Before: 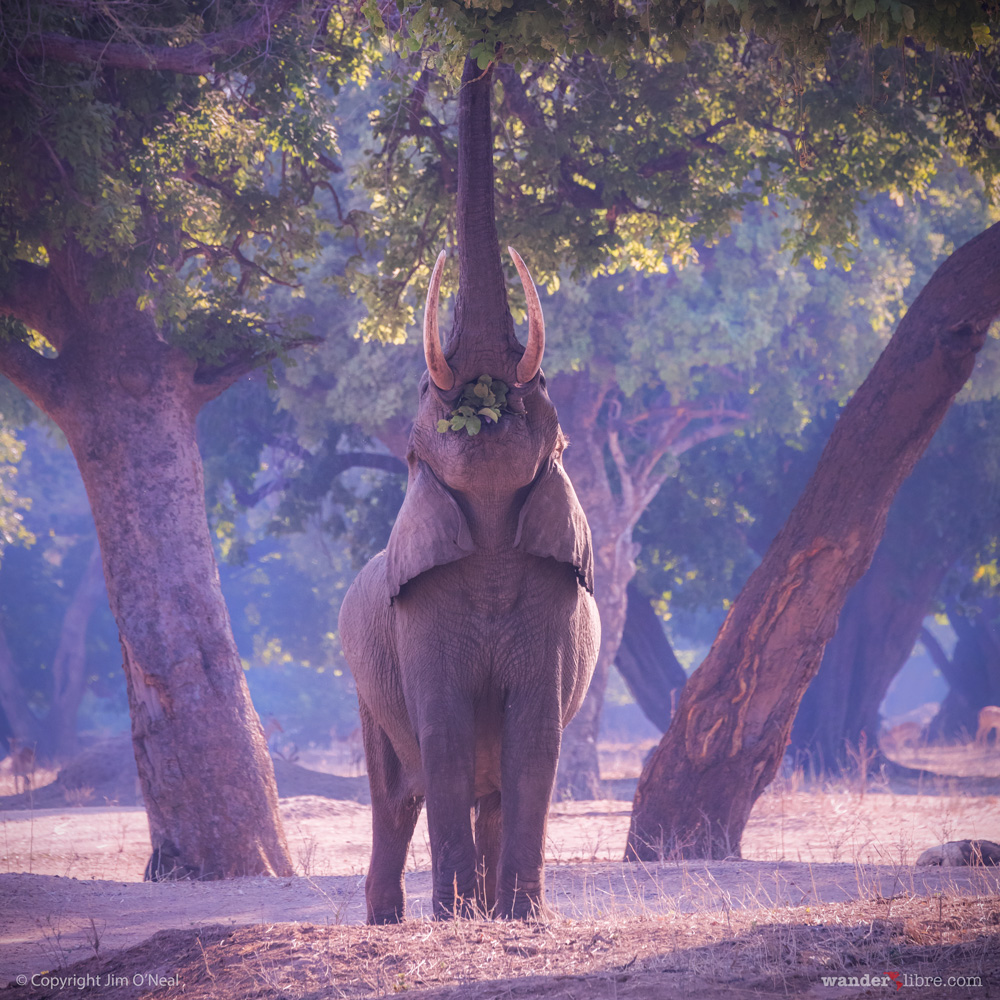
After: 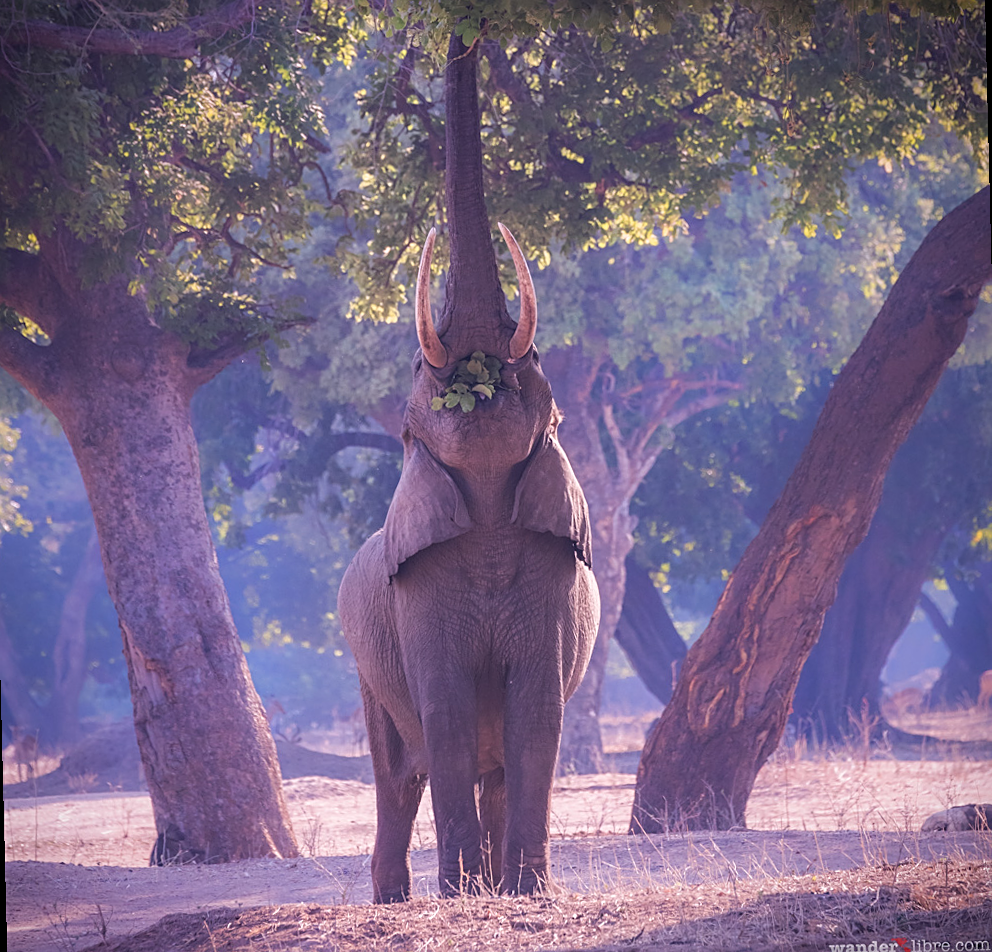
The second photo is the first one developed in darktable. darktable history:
rotate and perspective: rotation -1.42°, crop left 0.016, crop right 0.984, crop top 0.035, crop bottom 0.965
sharpen: on, module defaults
